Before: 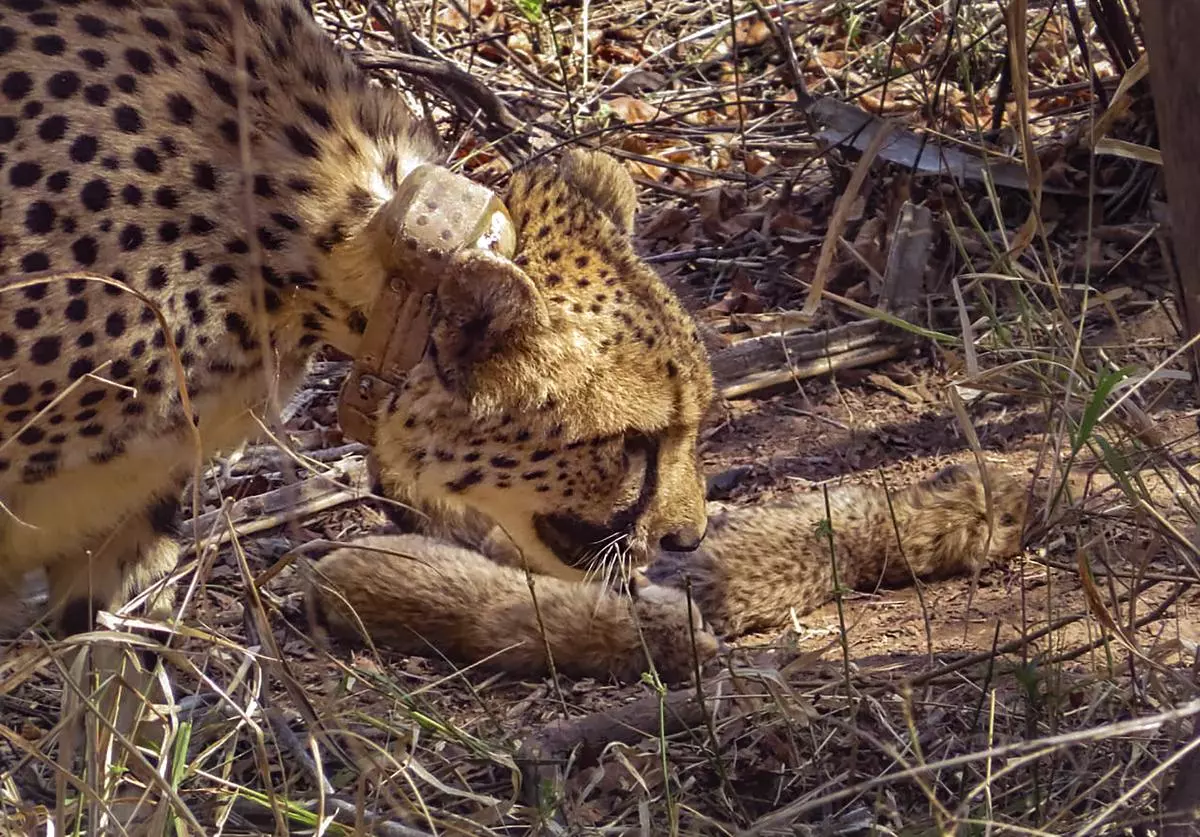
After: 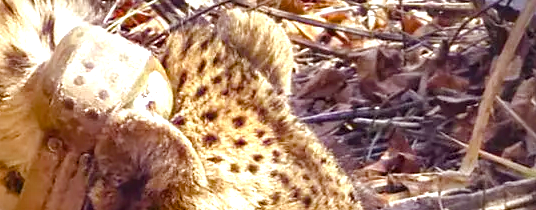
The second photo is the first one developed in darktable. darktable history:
color balance rgb: perceptual saturation grading › global saturation 20%, perceptual saturation grading › highlights -50%, perceptual saturation grading › shadows 30%, perceptual brilliance grading › global brilliance 10%, perceptual brilliance grading › shadows 15%
crop: left 28.64%, top 16.832%, right 26.637%, bottom 58.055%
exposure: black level correction 0, exposure 0.7 EV, compensate exposure bias true, compensate highlight preservation false
